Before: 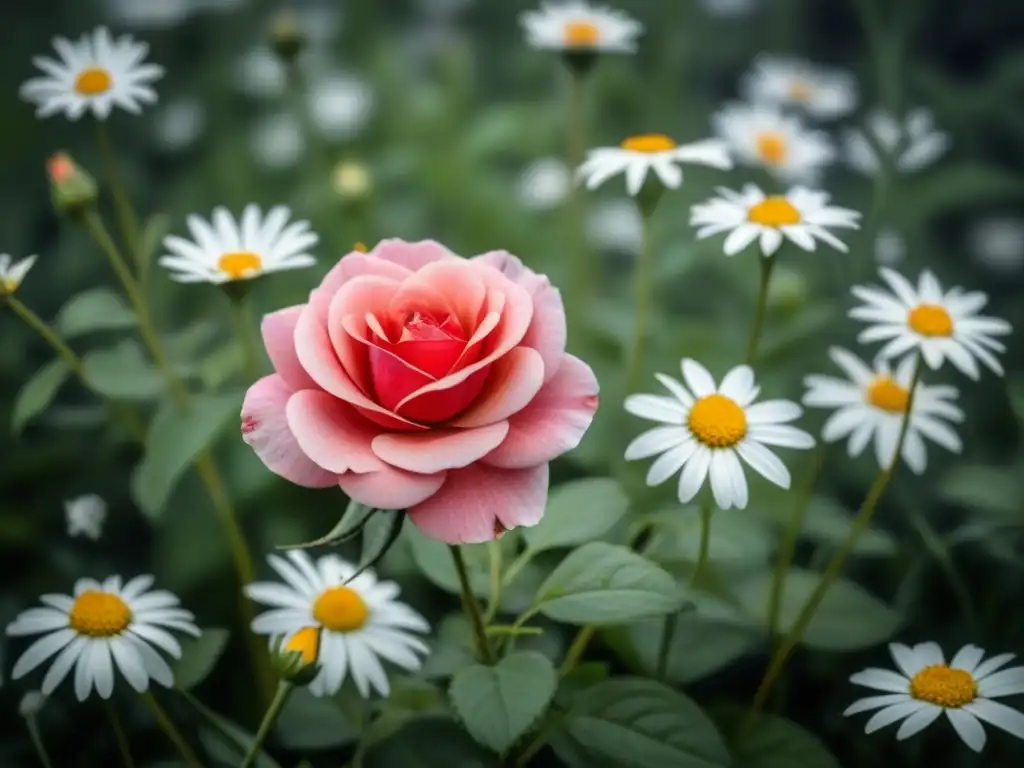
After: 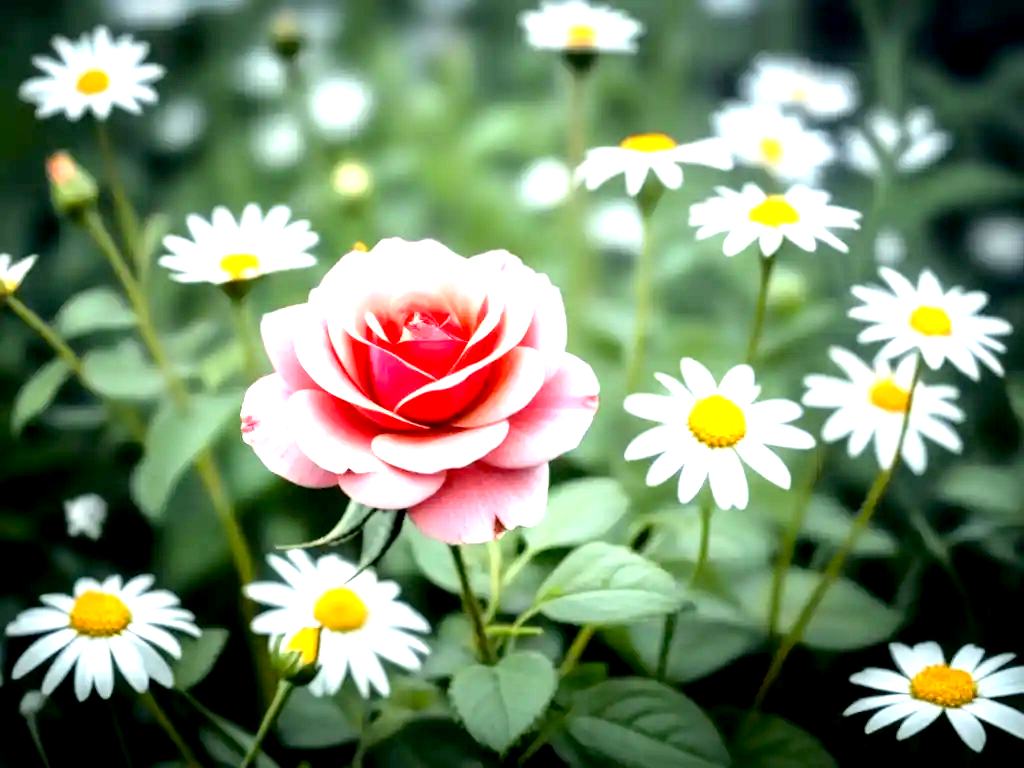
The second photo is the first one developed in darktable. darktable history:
tone equalizer: -8 EV -0.723 EV, -7 EV -0.71 EV, -6 EV -0.575 EV, -5 EV -0.378 EV, -3 EV 0.39 EV, -2 EV 0.6 EV, -1 EV 0.674 EV, +0 EV 0.742 EV
exposure: black level correction 0.008, exposure 0.982 EV, compensate highlight preservation false
